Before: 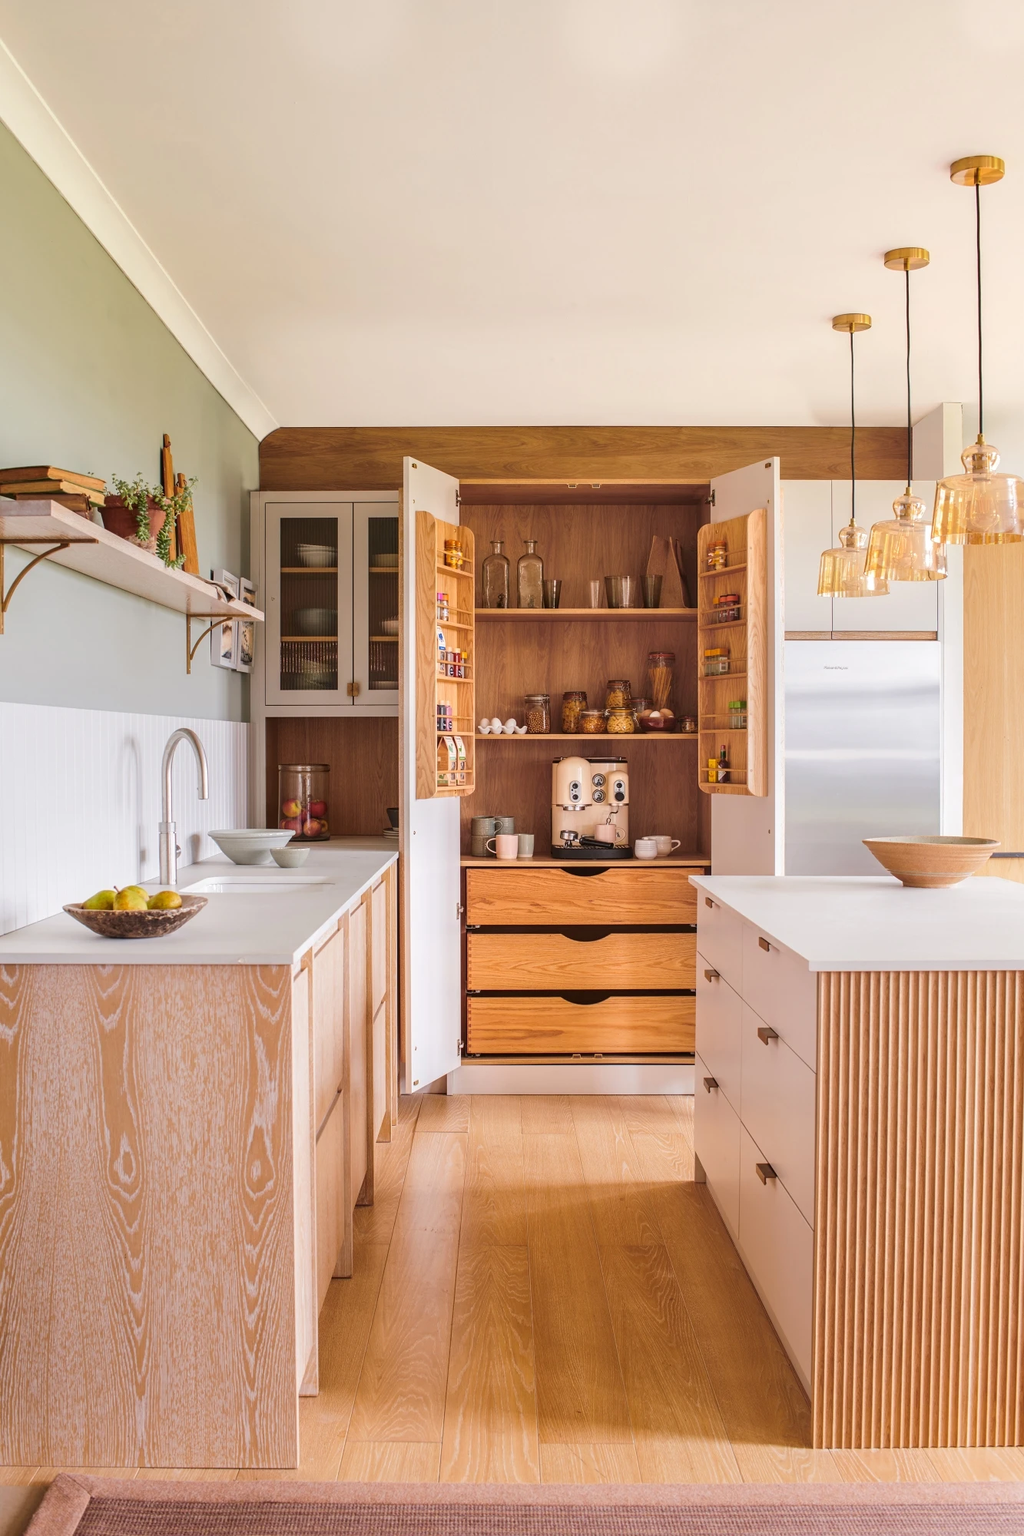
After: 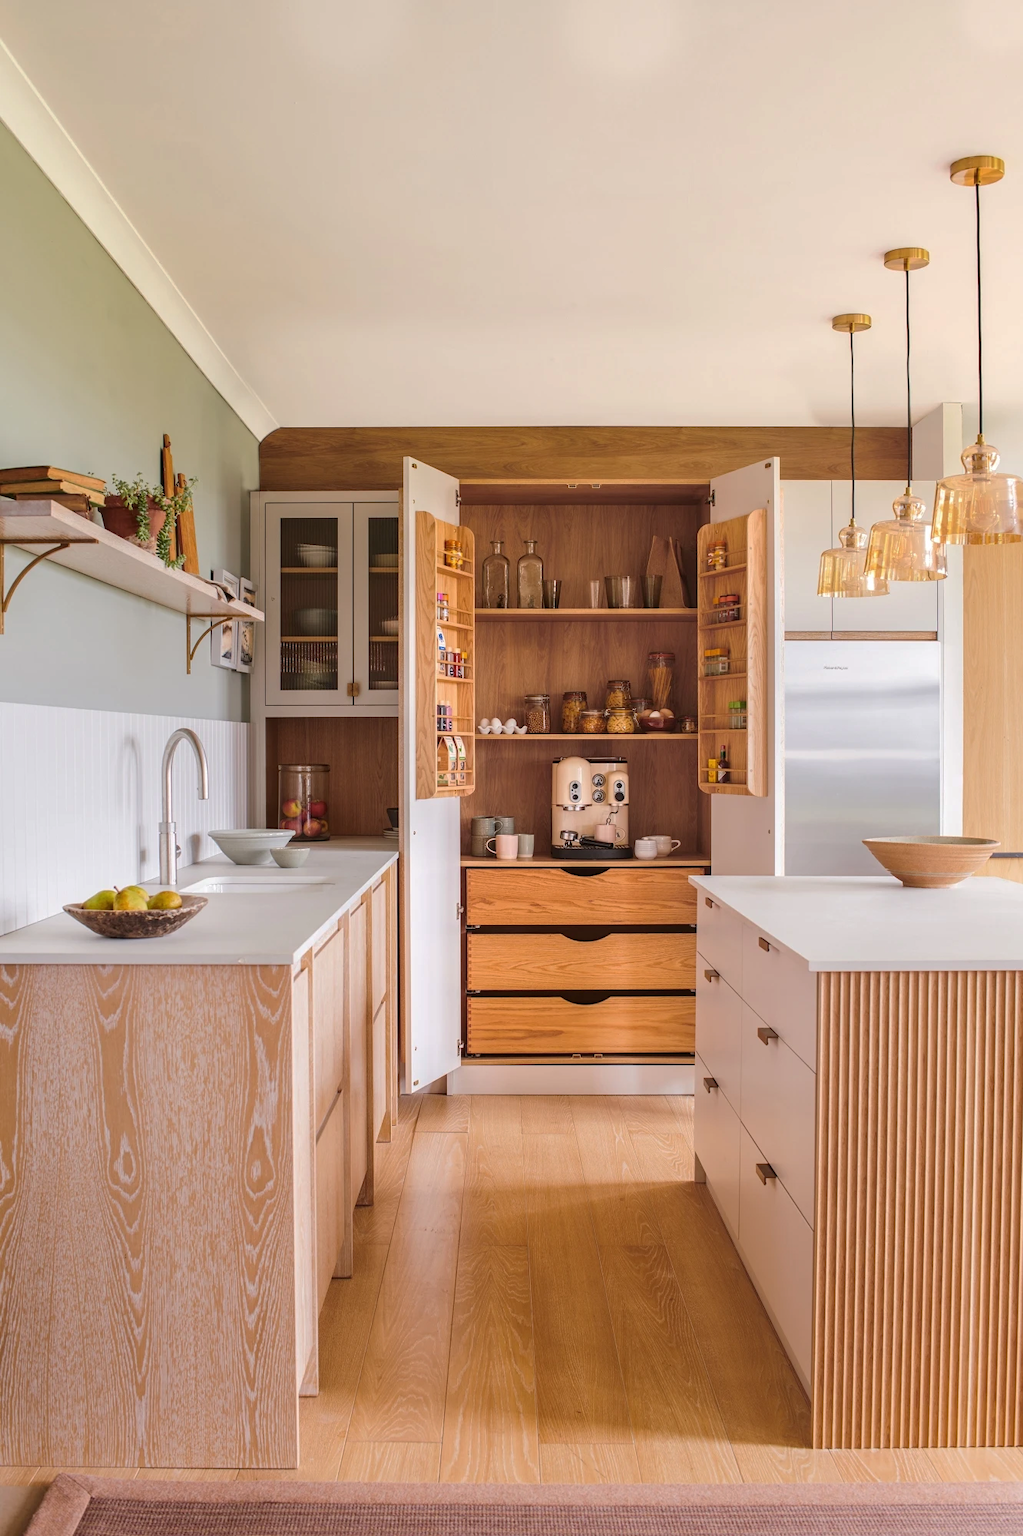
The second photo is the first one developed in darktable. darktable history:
base curve: curves: ch0 [(0, 0) (0.74, 0.67) (1, 1)], preserve colors none
